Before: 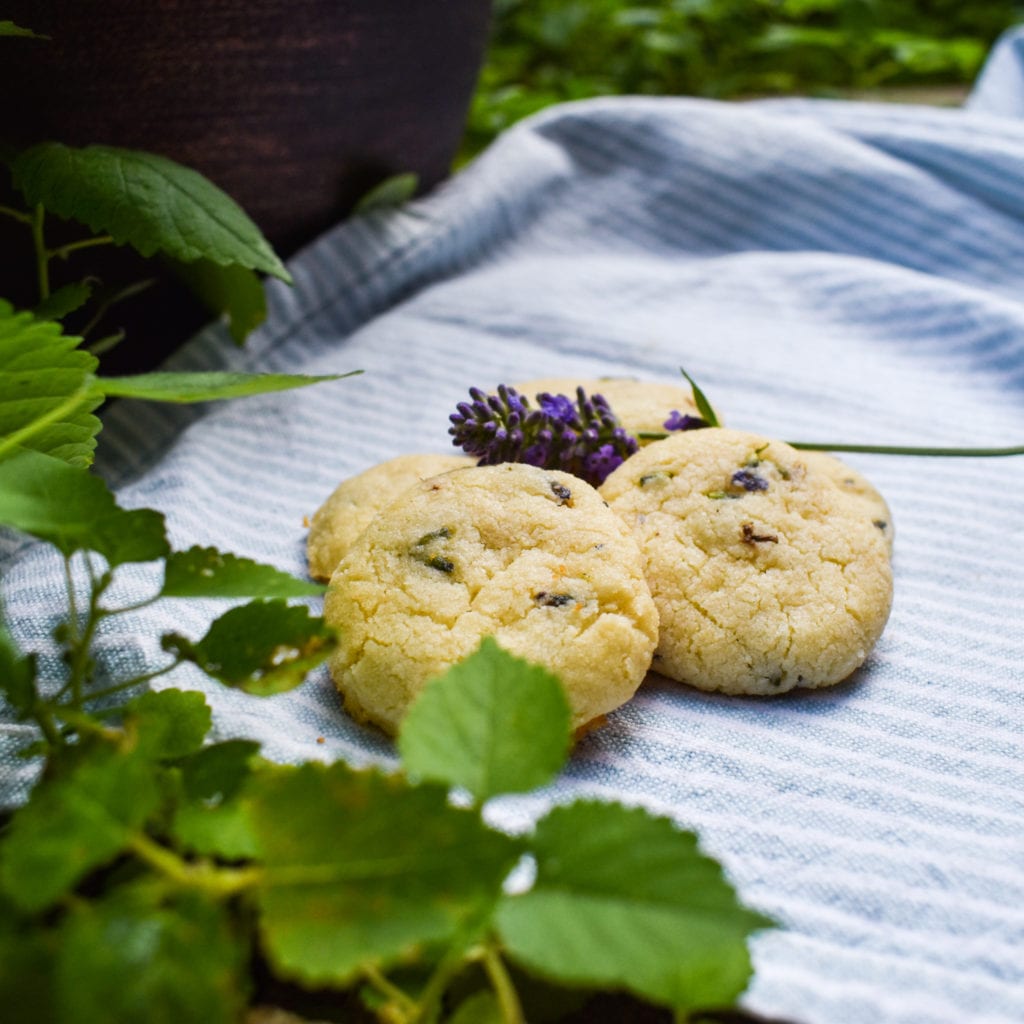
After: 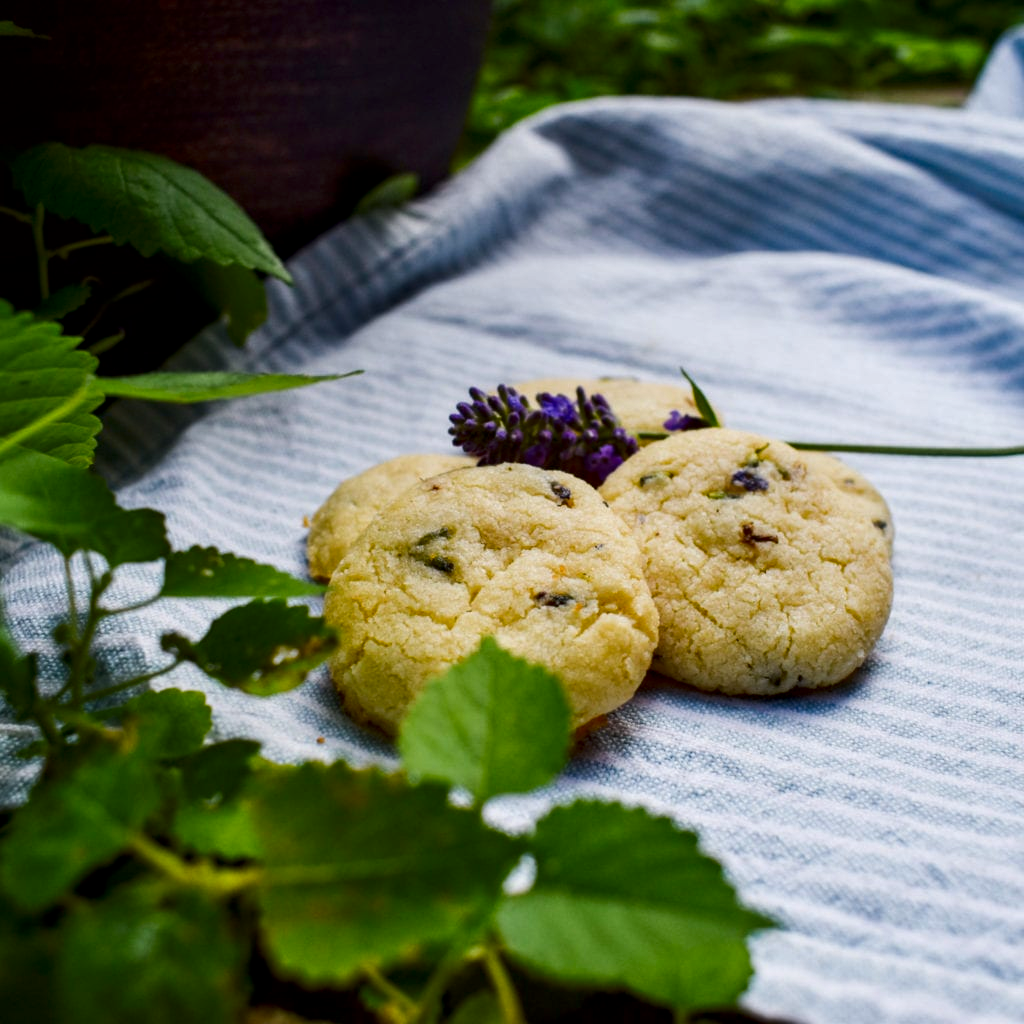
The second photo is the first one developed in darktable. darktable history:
local contrast: highlights 61%, shadows 106%, detail 107%, midtone range 0.529
contrast brightness saturation: contrast 0.07, brightness -0.14, saturation 0.11
